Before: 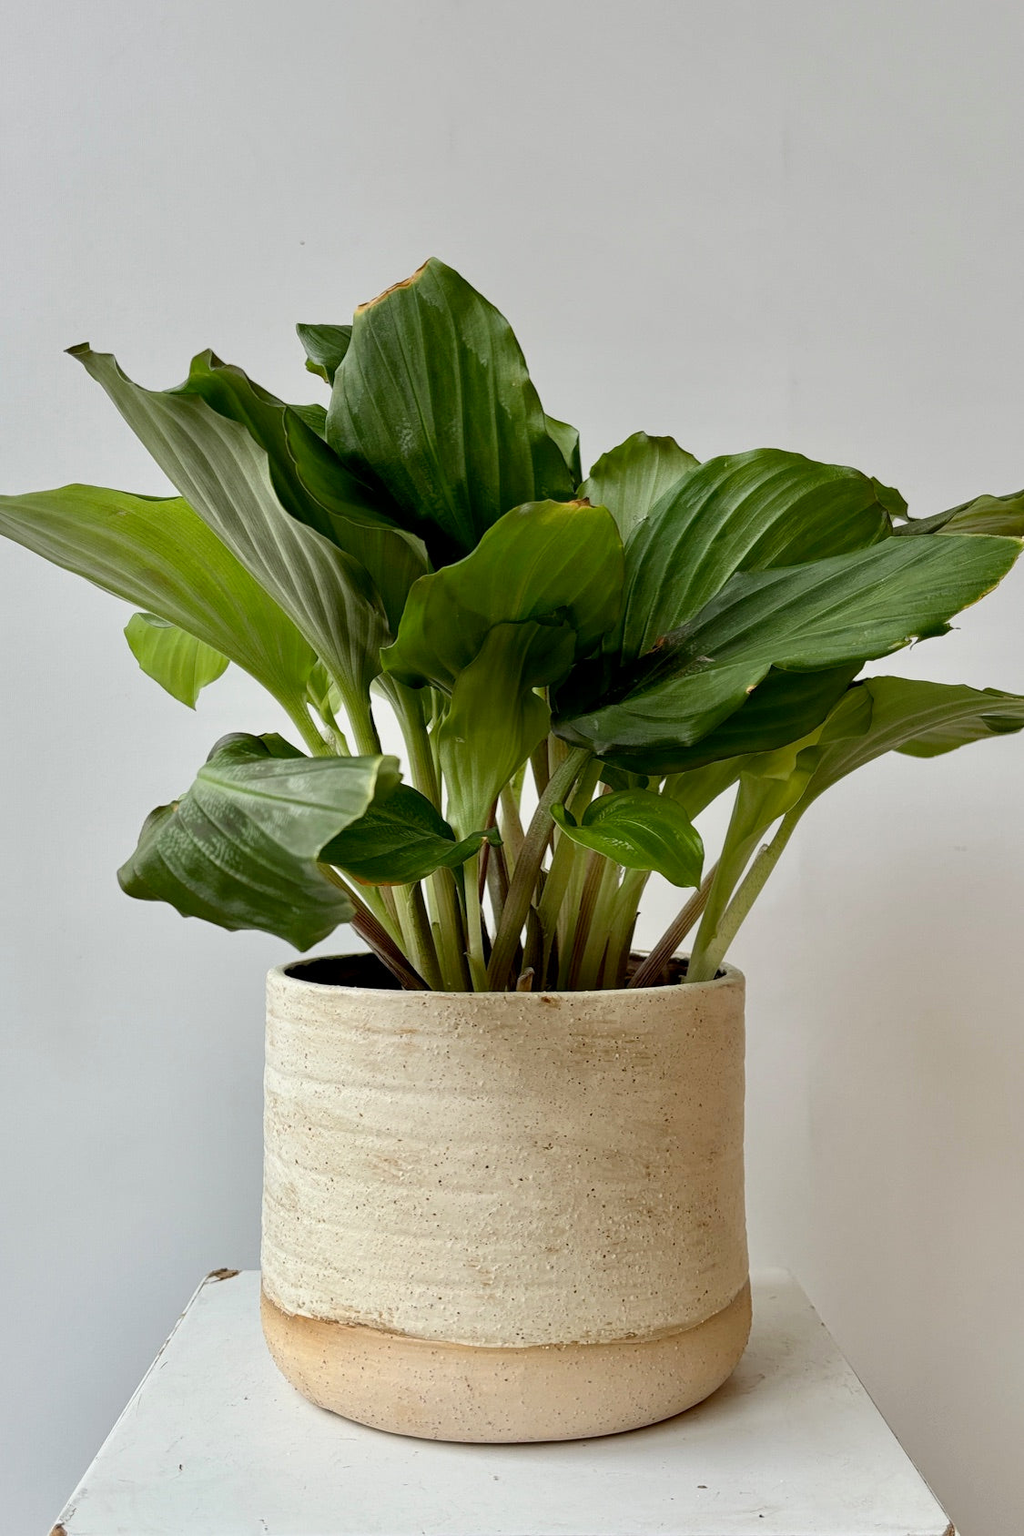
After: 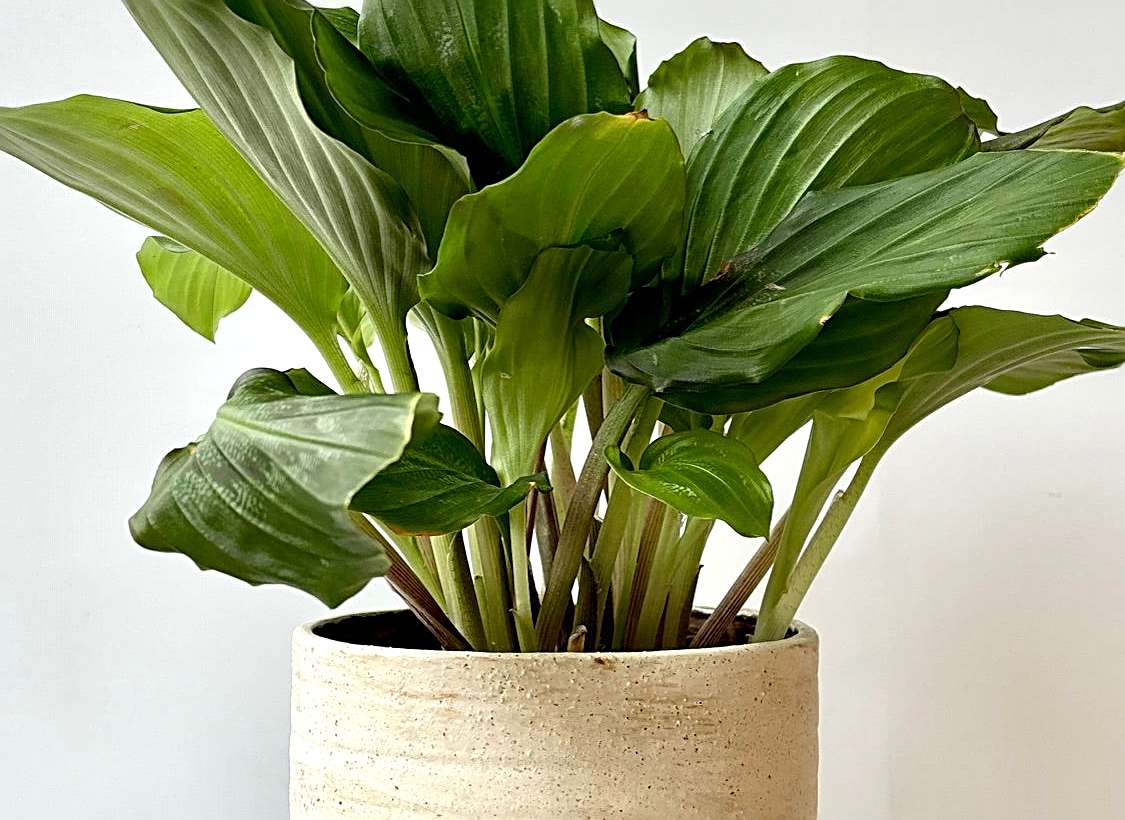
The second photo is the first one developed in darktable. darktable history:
sharpen: radius 2.664, amount 0.657
exposure: exposure 0.563 EV, compensate exposure bias true, compensate highlight preservation false
crop and rotate: top 25.92%, bottom 25.456%
